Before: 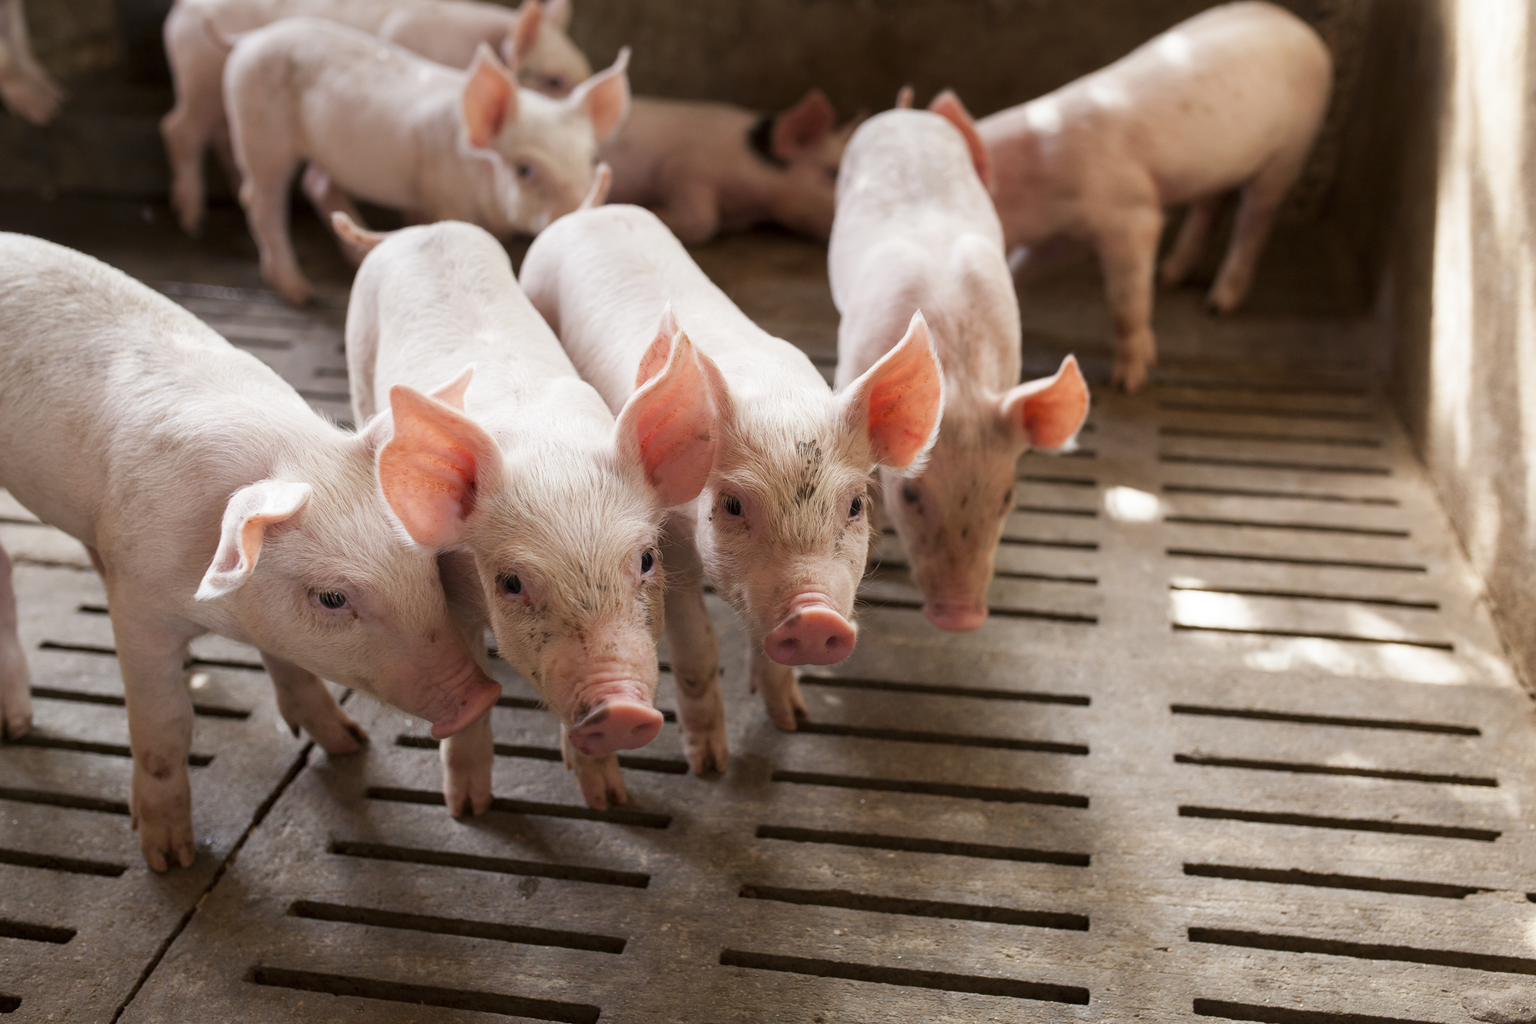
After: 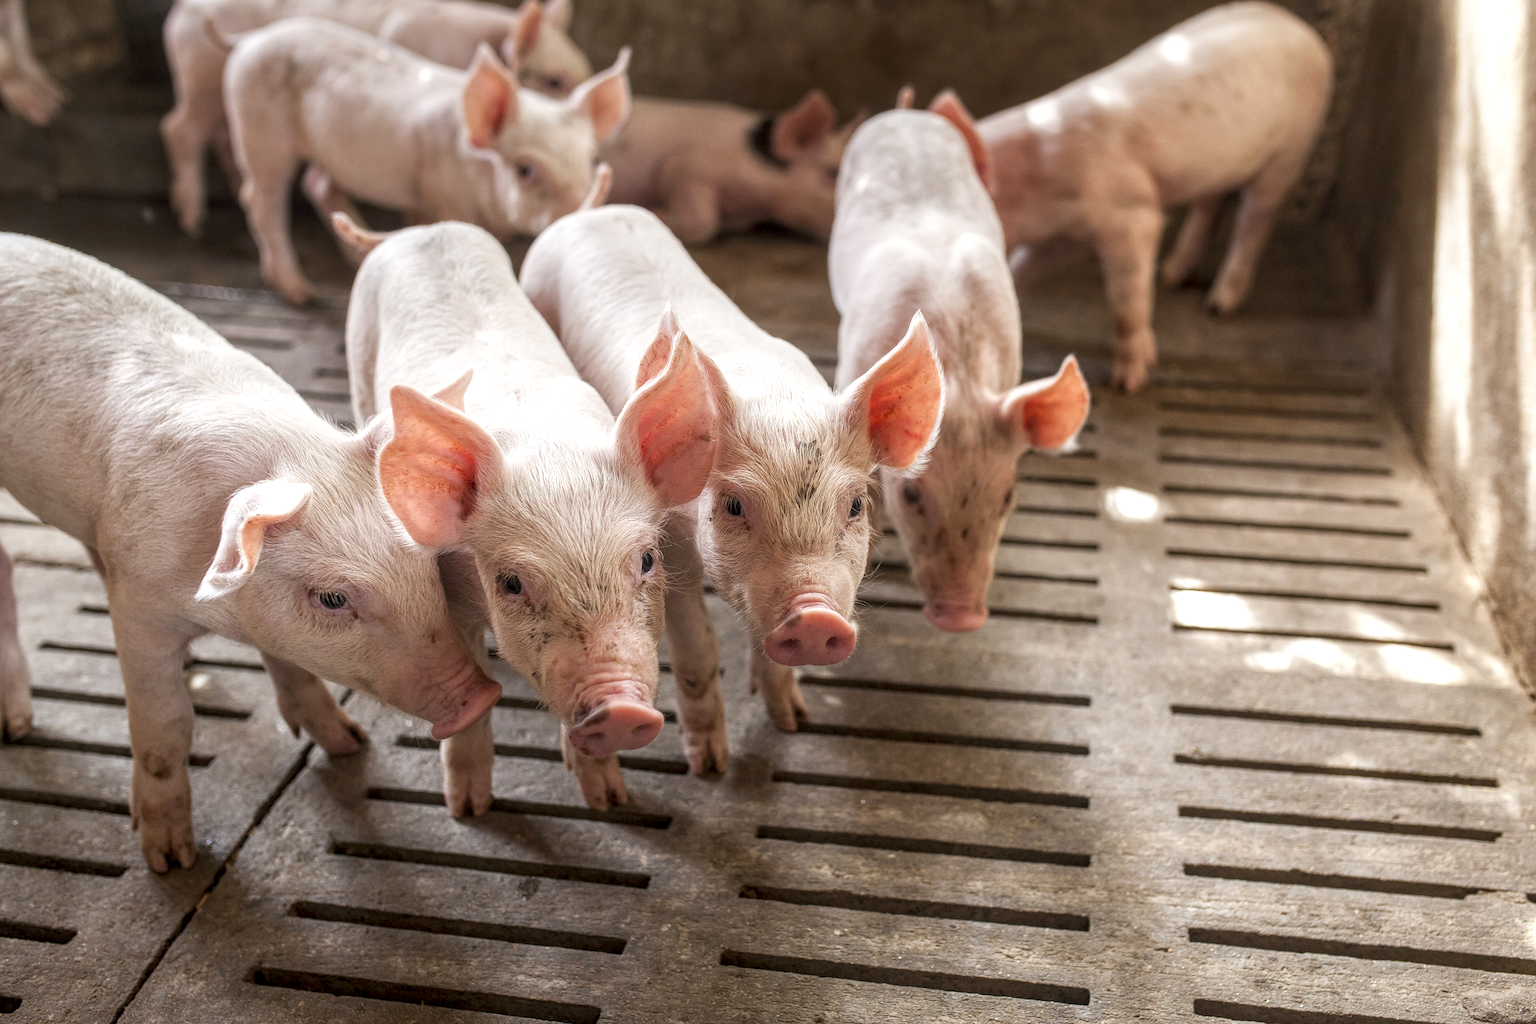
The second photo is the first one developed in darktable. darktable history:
local contrast: highlights 74%, shadows 55%, detail 177%, midtone range 0.211
exposure: exposure 0.201 EV, compensate highlight preservation false
sharpen: on, module defaults
